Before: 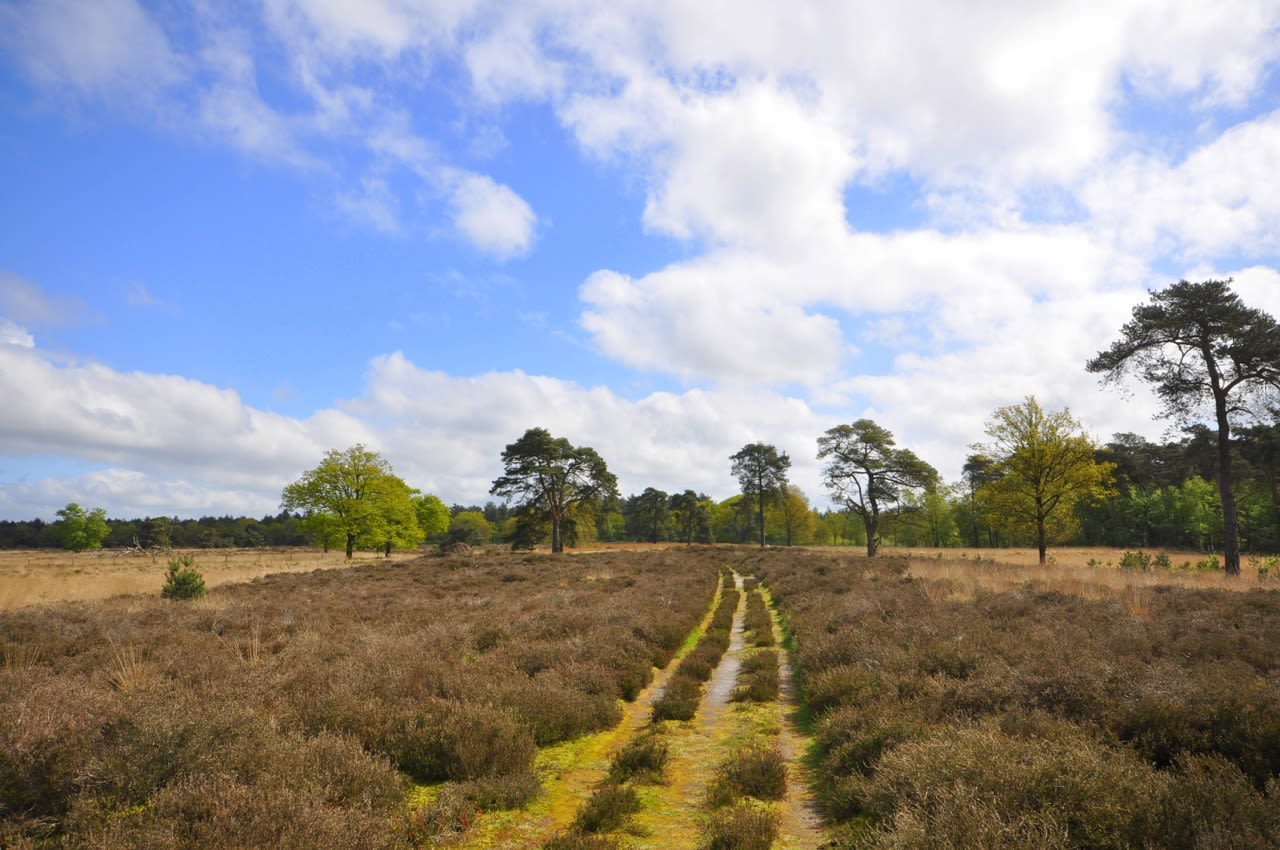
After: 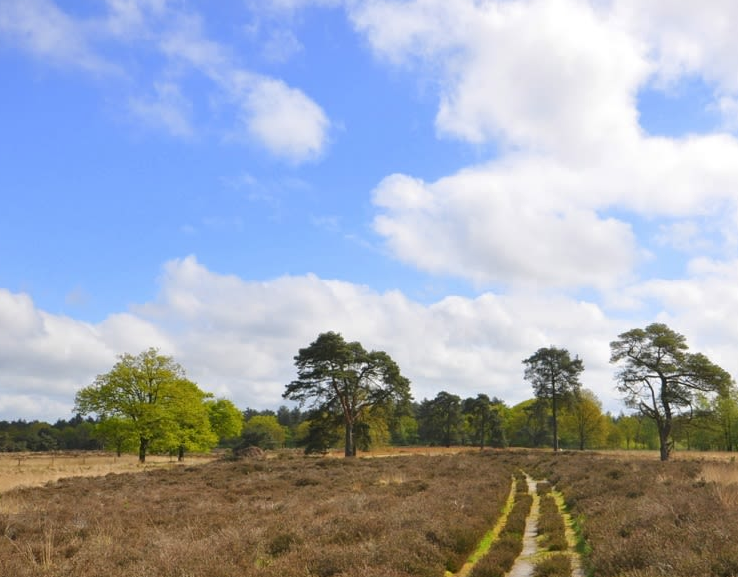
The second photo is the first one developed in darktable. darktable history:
crop: left 16.233%, top 11.41%, right 26.048%, bottom 20.62%
tone equalizer: edges refinement/feathering 500, mask exposure compensation -1.57 EV, preserve details no
